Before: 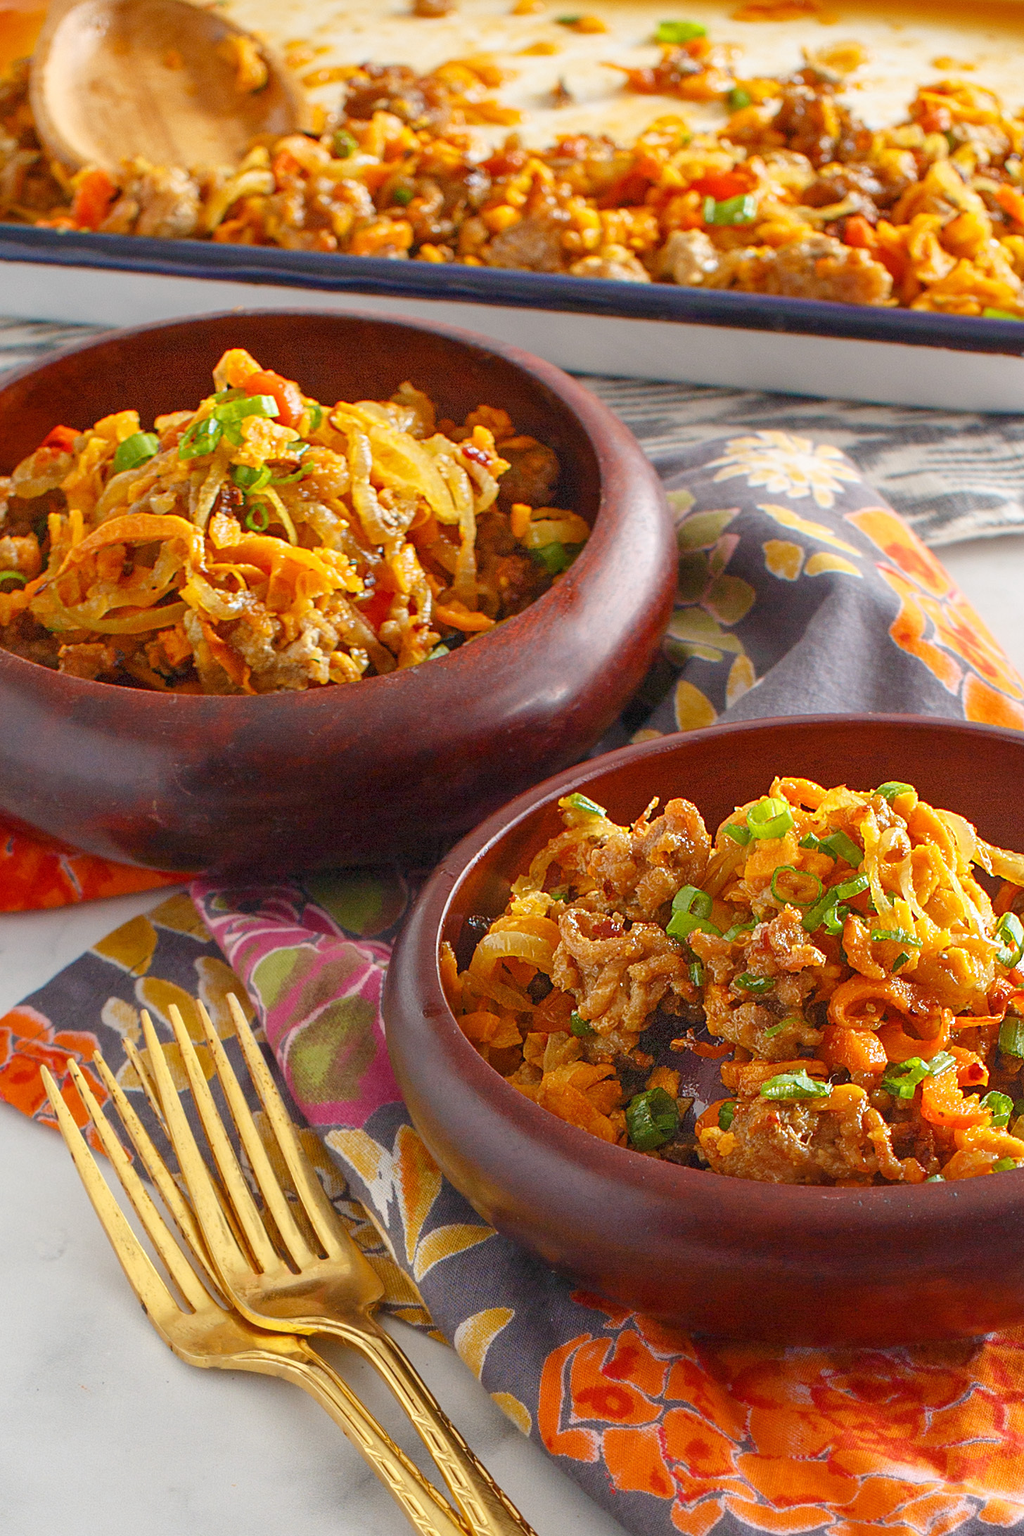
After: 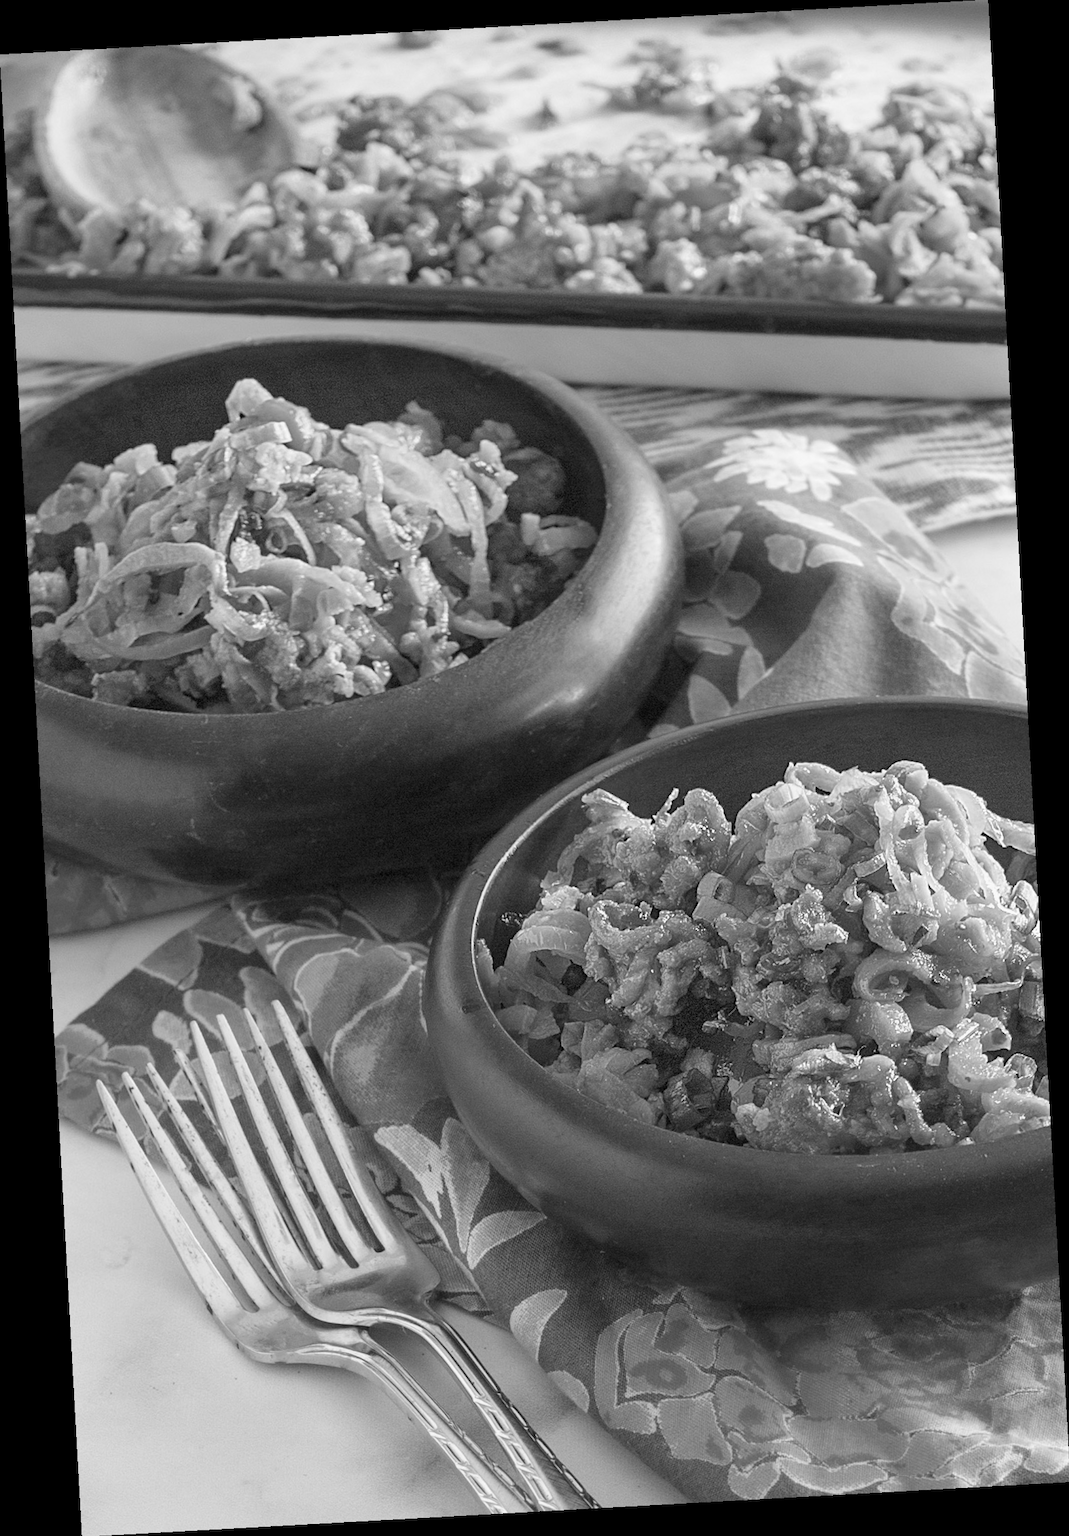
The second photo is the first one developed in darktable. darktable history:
rotate and perspective: rotation -3.18°, automatic cropping off
tone equalizer: on, module defaults
monochrome: a -3.63, b -0.465
